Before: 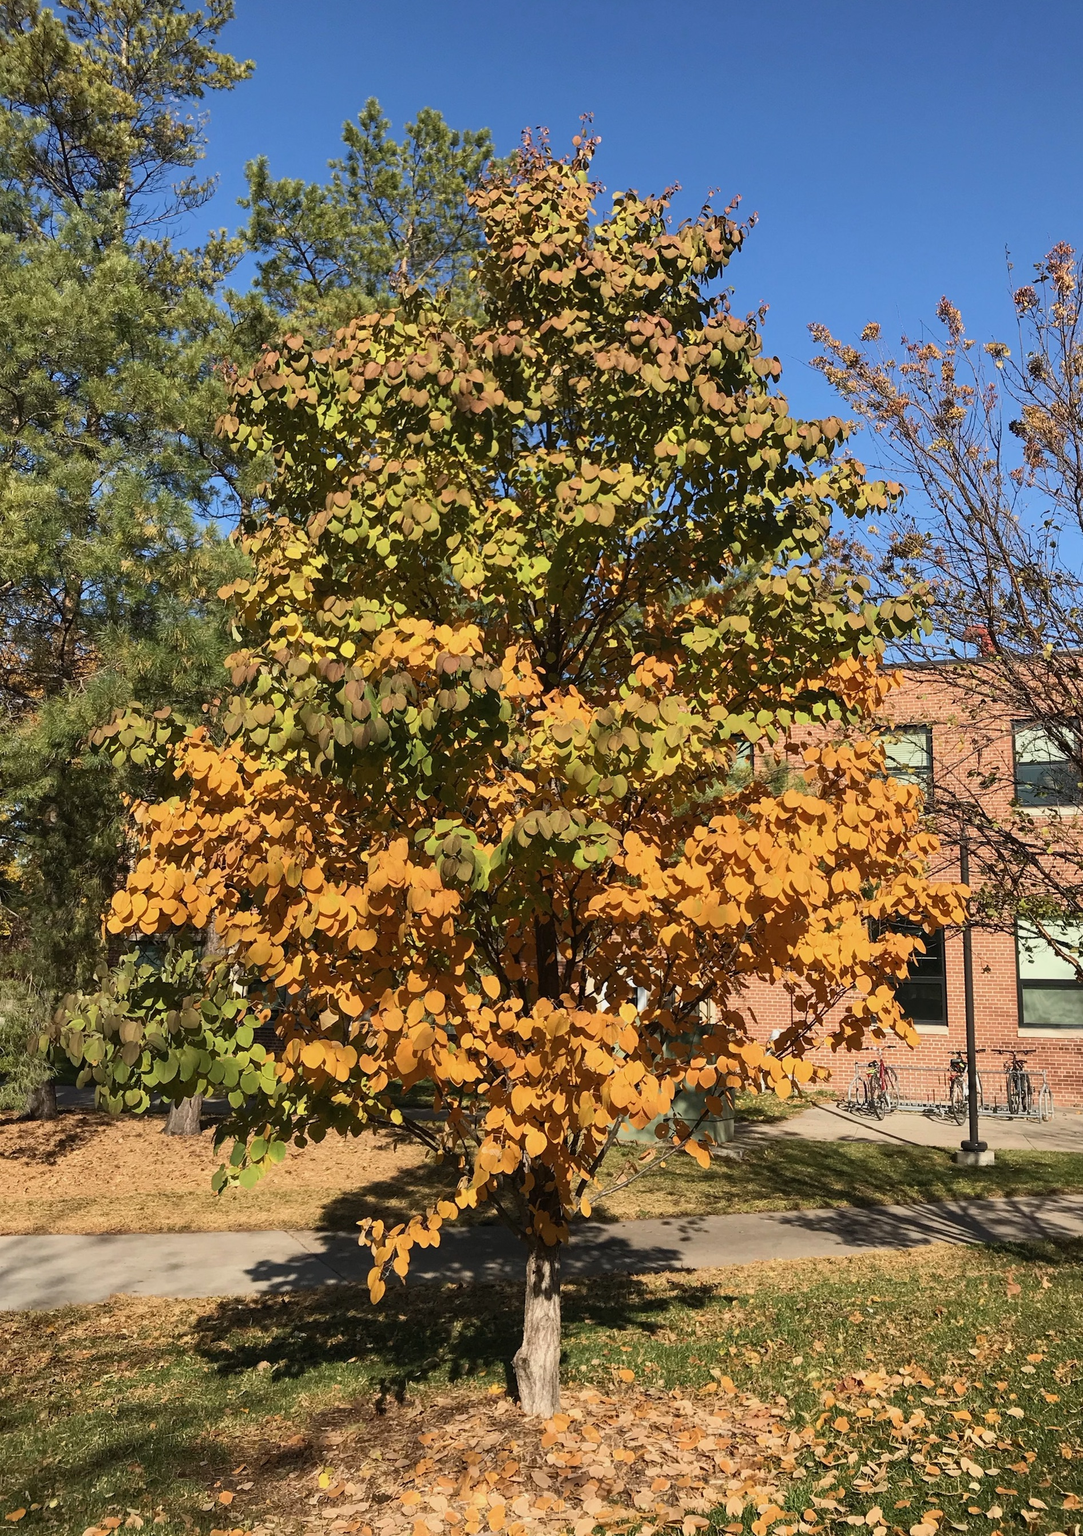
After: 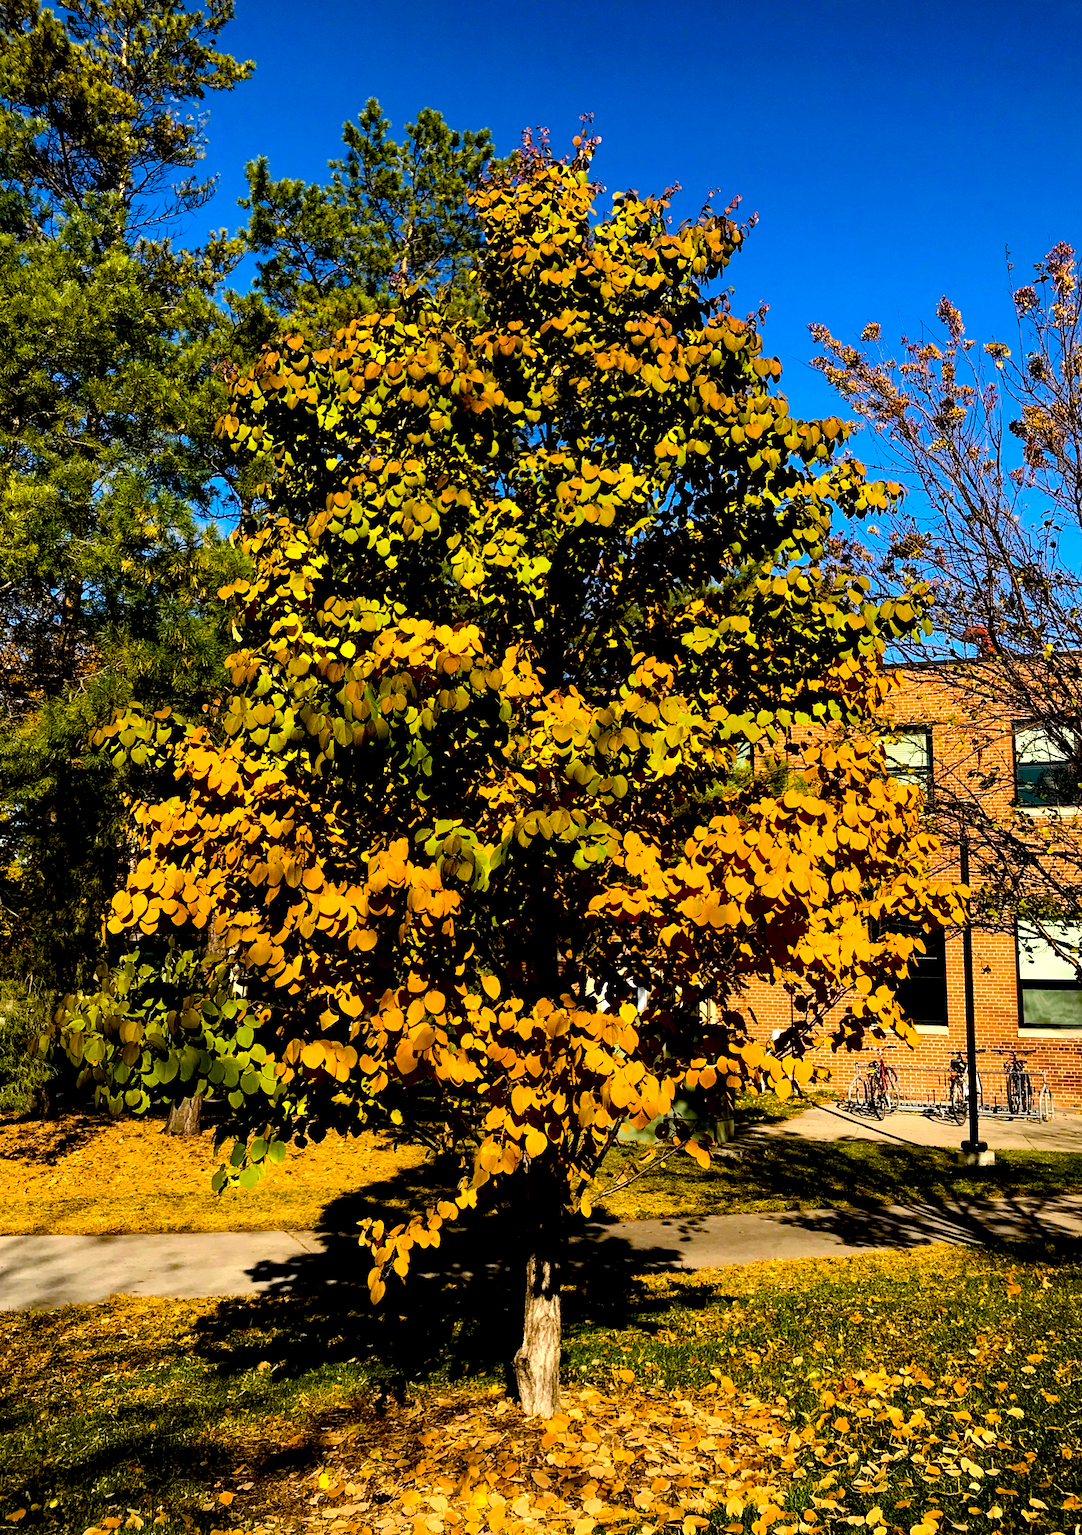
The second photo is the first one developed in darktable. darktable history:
color balance rgb: linear chroma grading › global chroma 9%, perceptual saturation grading › global saturation 36%, perceptual saturation grading › shadows 35%, perceptual brilliance grading › global brilliance 15%, perceptual brilliance grading › shadows -35%, global vibrance 15%
exposure: black level correction 0.056, compensate highlight preservation false
